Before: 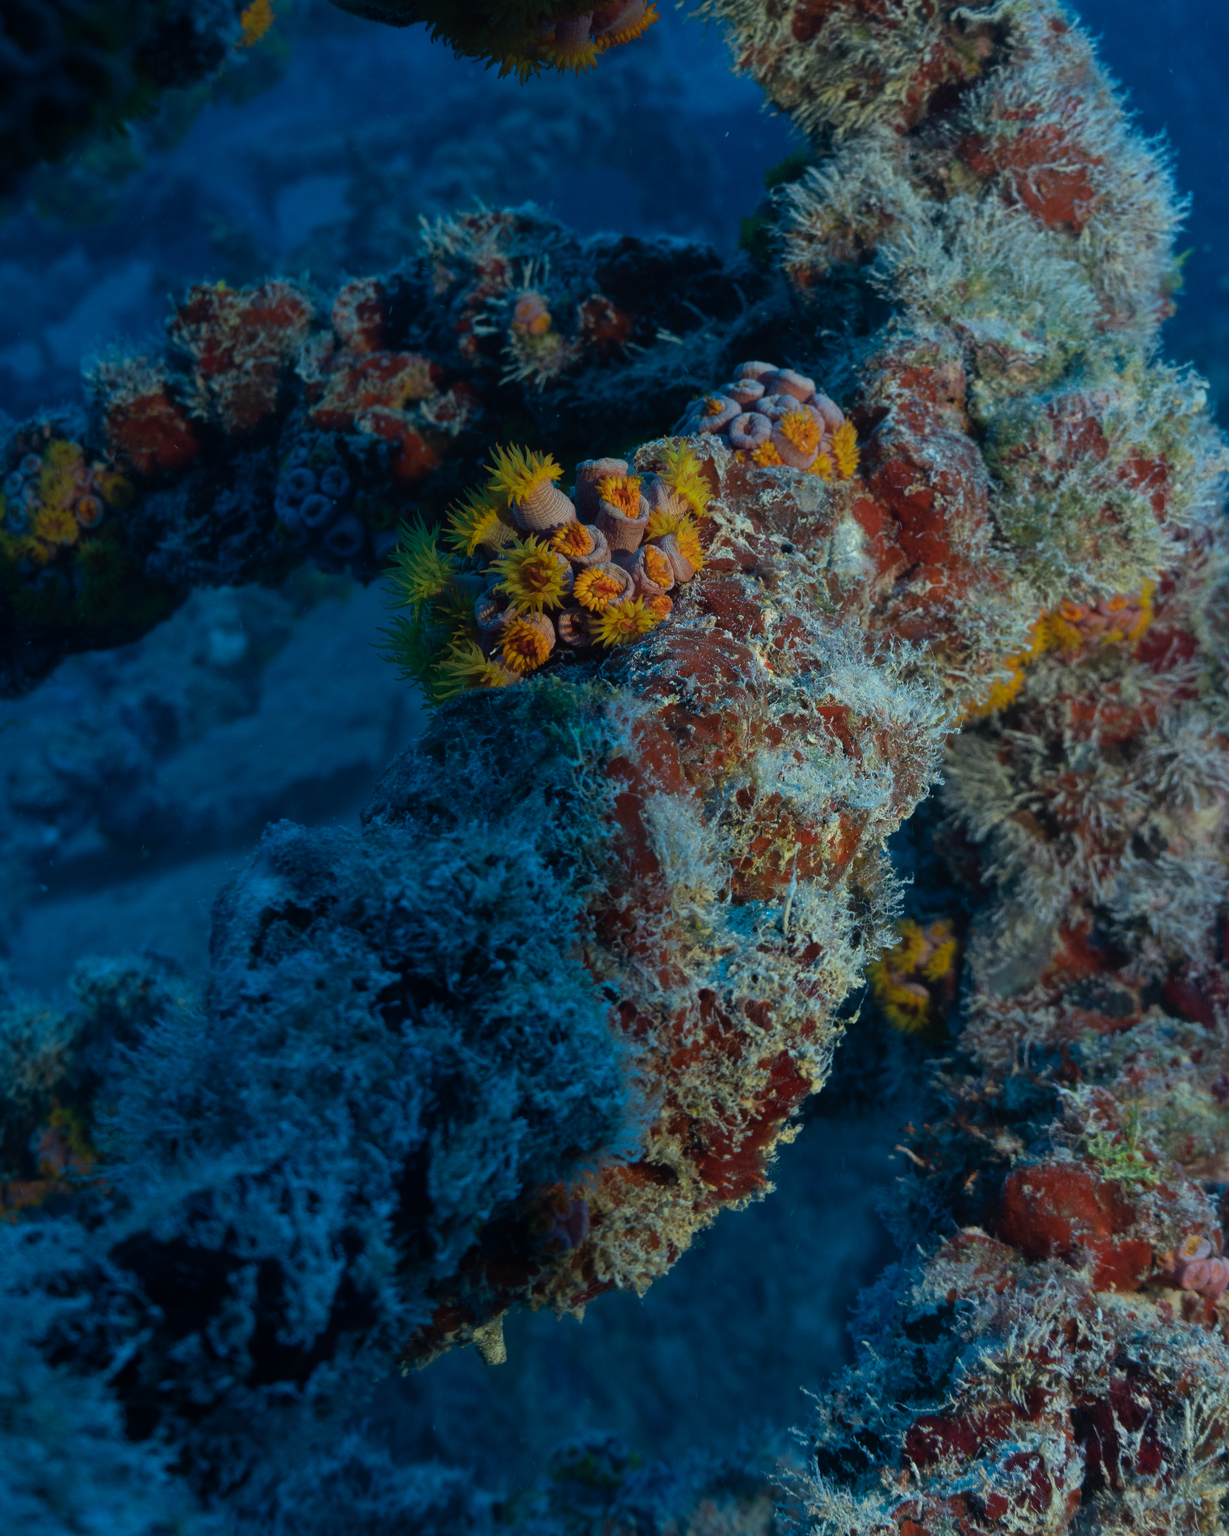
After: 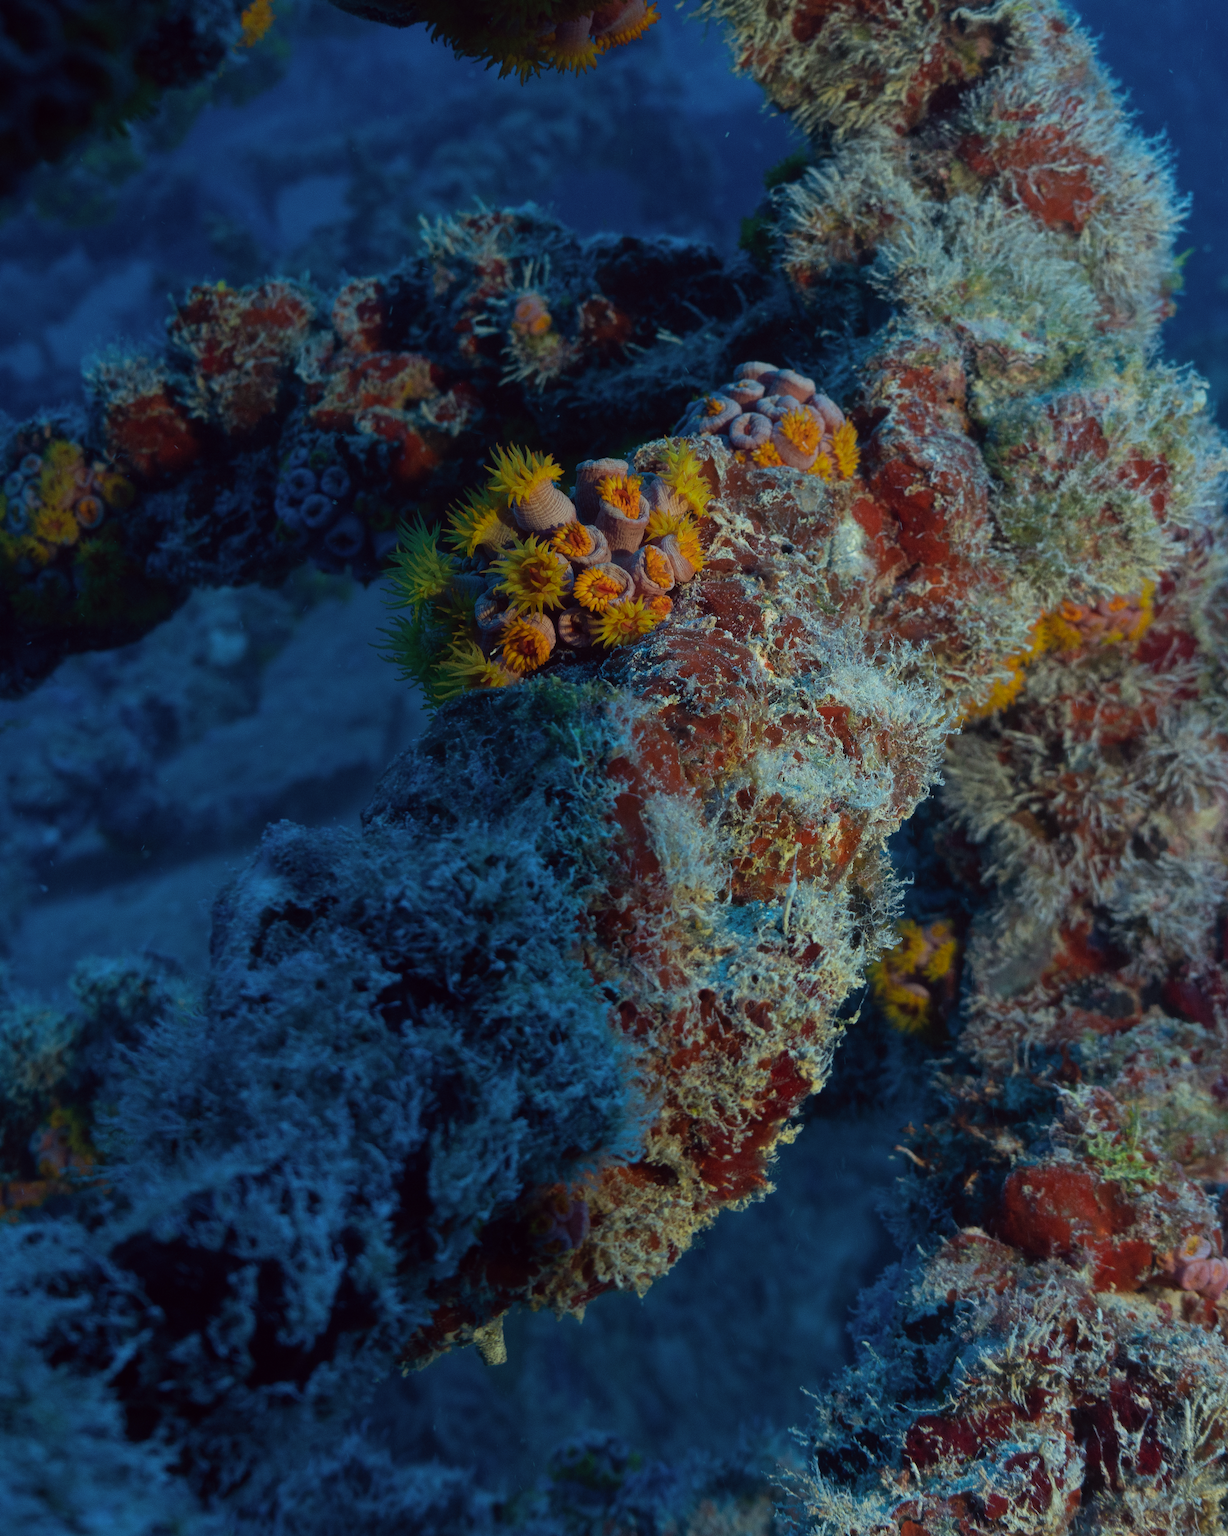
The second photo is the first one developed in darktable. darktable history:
color correction: highlights a* -0.971, highlights b* 4.5, shadows a* 3.62
